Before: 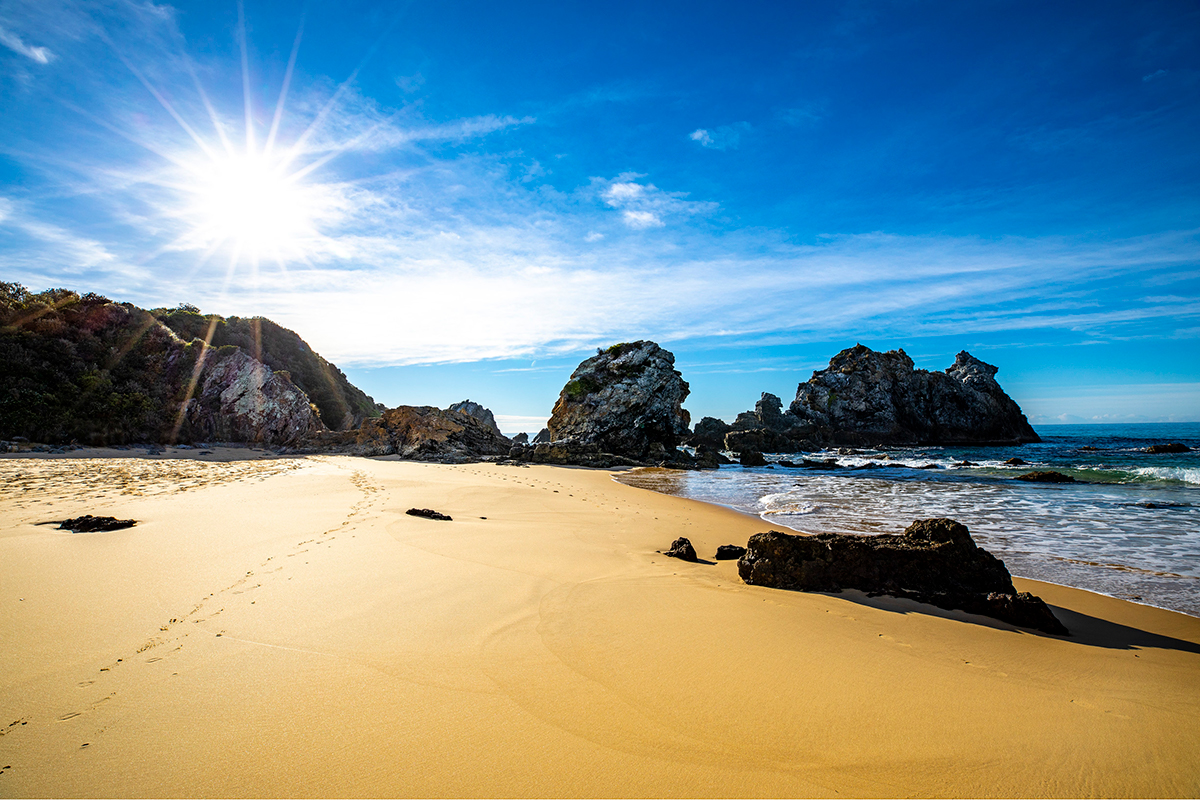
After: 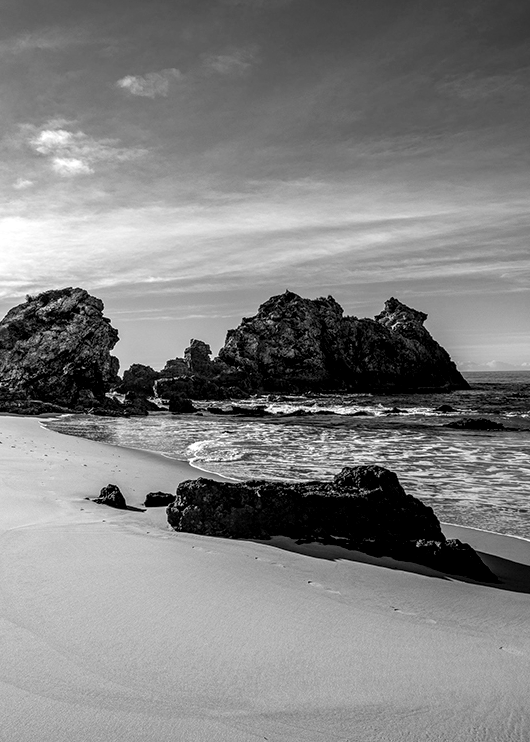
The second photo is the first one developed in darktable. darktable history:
crop: left 47.628%, top 6.643%, right 7.874%
monochrome: a 1.94, b -0.638
local contrast: detail 140%
